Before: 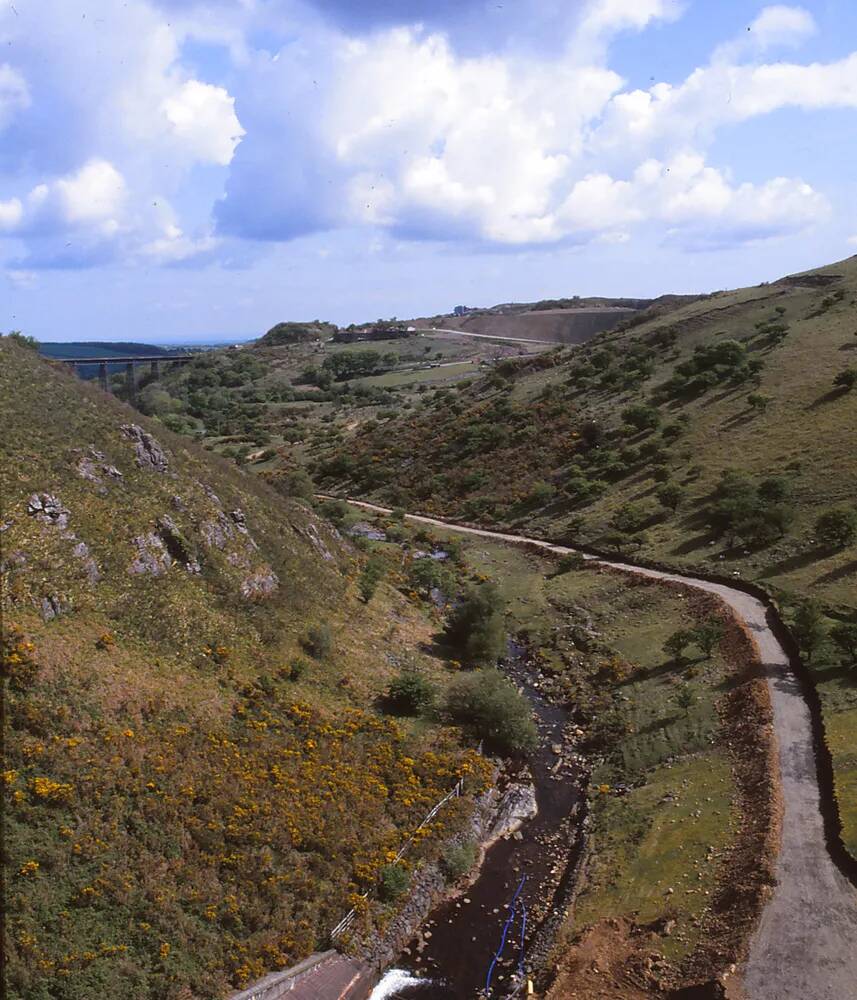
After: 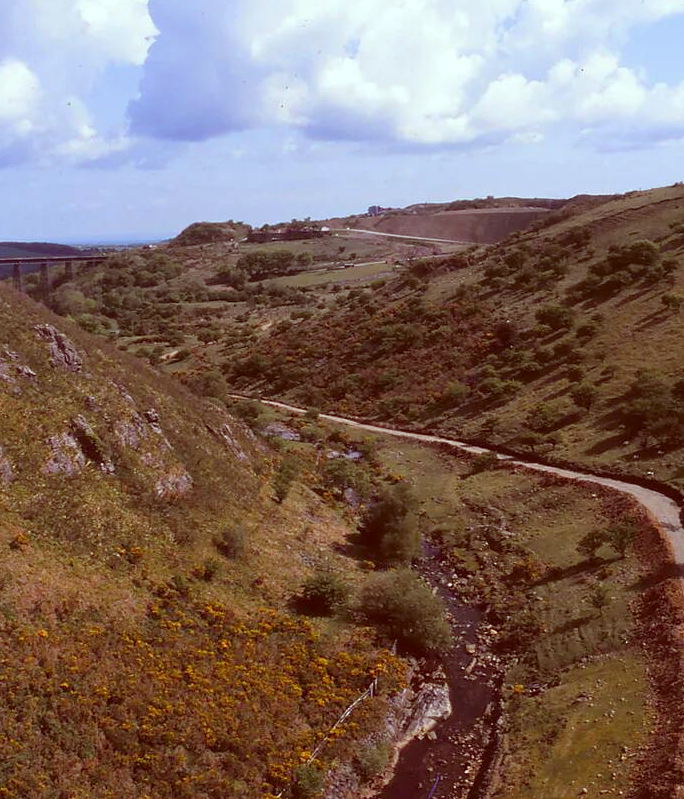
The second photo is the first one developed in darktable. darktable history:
color correction: highlights a* -7.23, highlights b* -0.161, shadows a* 20.08, shadows b* 11.73
crop and rotate: left 10.071%, top 10.071%, right 10.02%, bottom 10.02%
